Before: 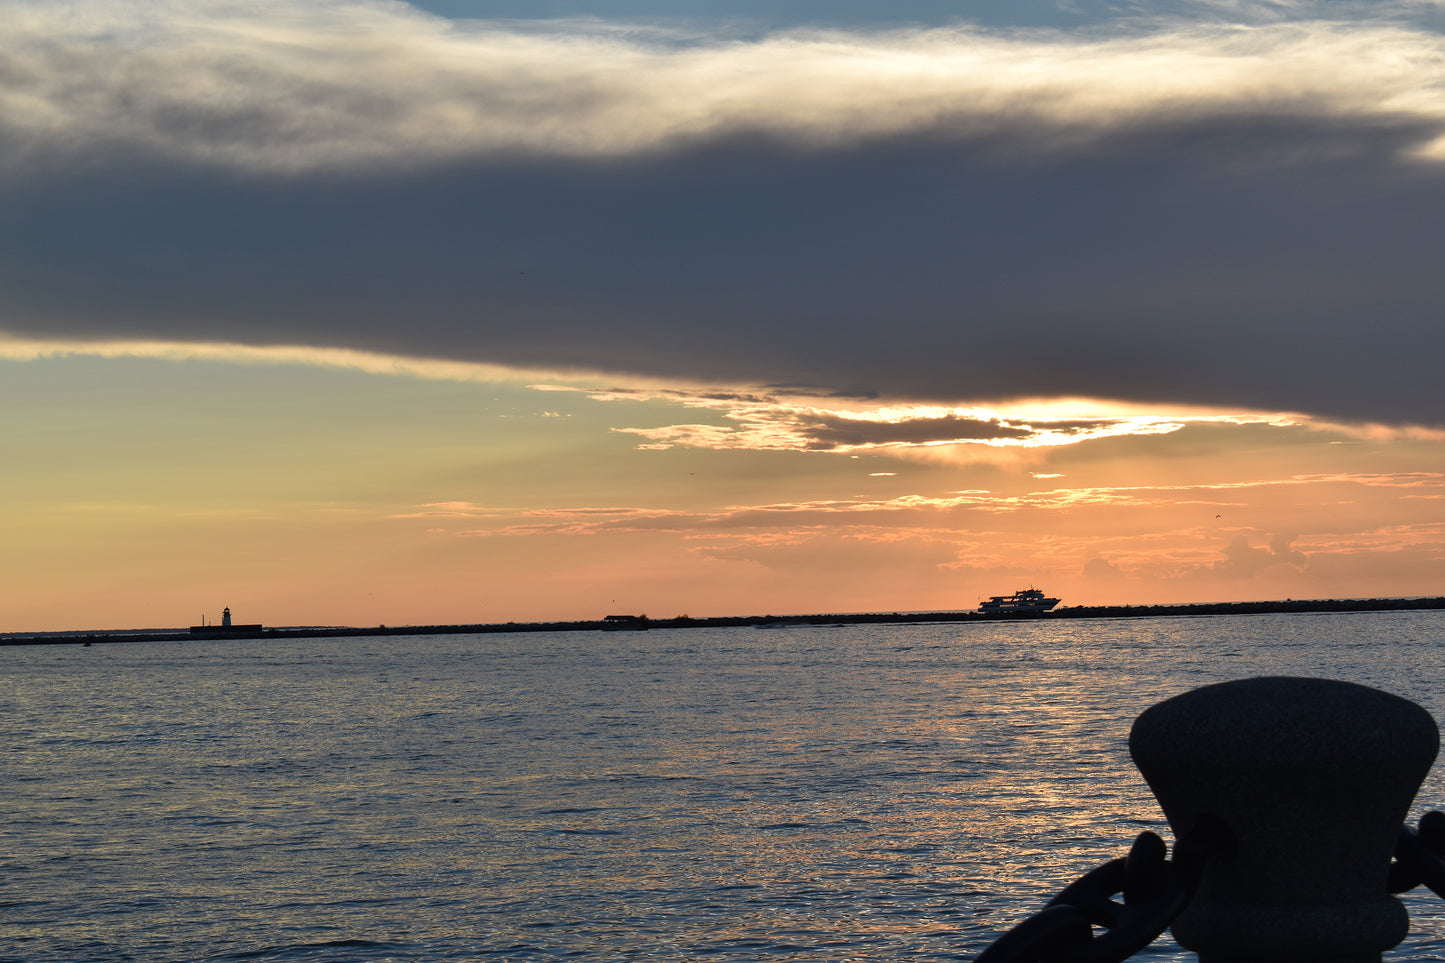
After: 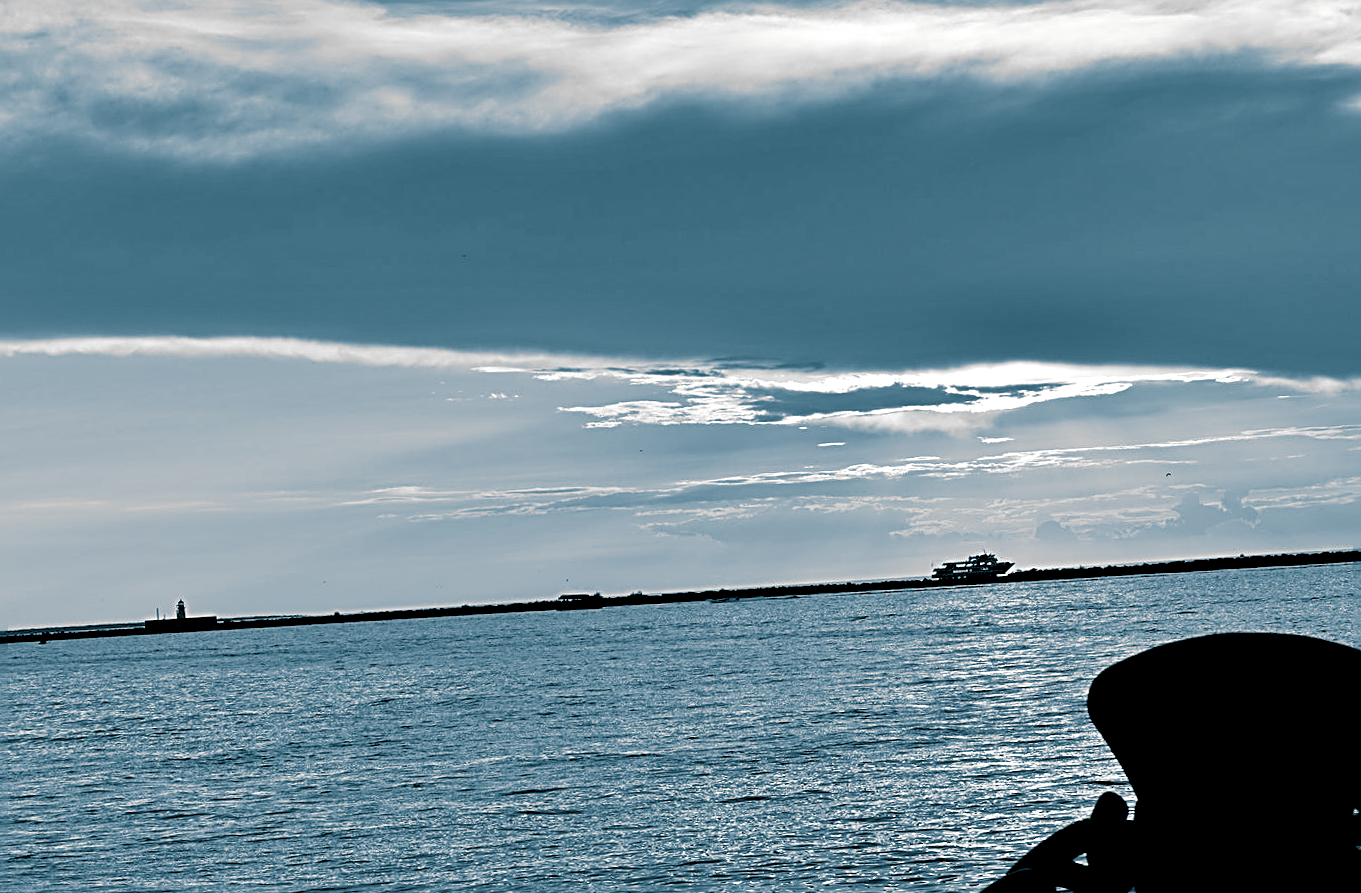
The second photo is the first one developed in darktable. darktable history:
crop and rotate: left 2.536%, right 1.107%, bottom 2.246%
exposure: black level correction 0.012, compensate highlight preservation false
rotate and perspective: rotation -2°, crop left 0.022, crop right 0.978, crop top 0.049, crop bottom 0.951
split-toning: shadows › hue 212.4°, balance -70
contrast brightness saturation: saturation -1
sharpen: radius 3.025, amount 0.757
tone equalizer: -7 EV 0.15 EV, -6 EV 0.6 EV, -5 EV 1.15 EV, -4 EV 1.33 EV, -3 EV 1.15 EV, -2 EV 0.6 EV, -1 EV 0.15 EV, mask exposure compensation -0.5 EV
